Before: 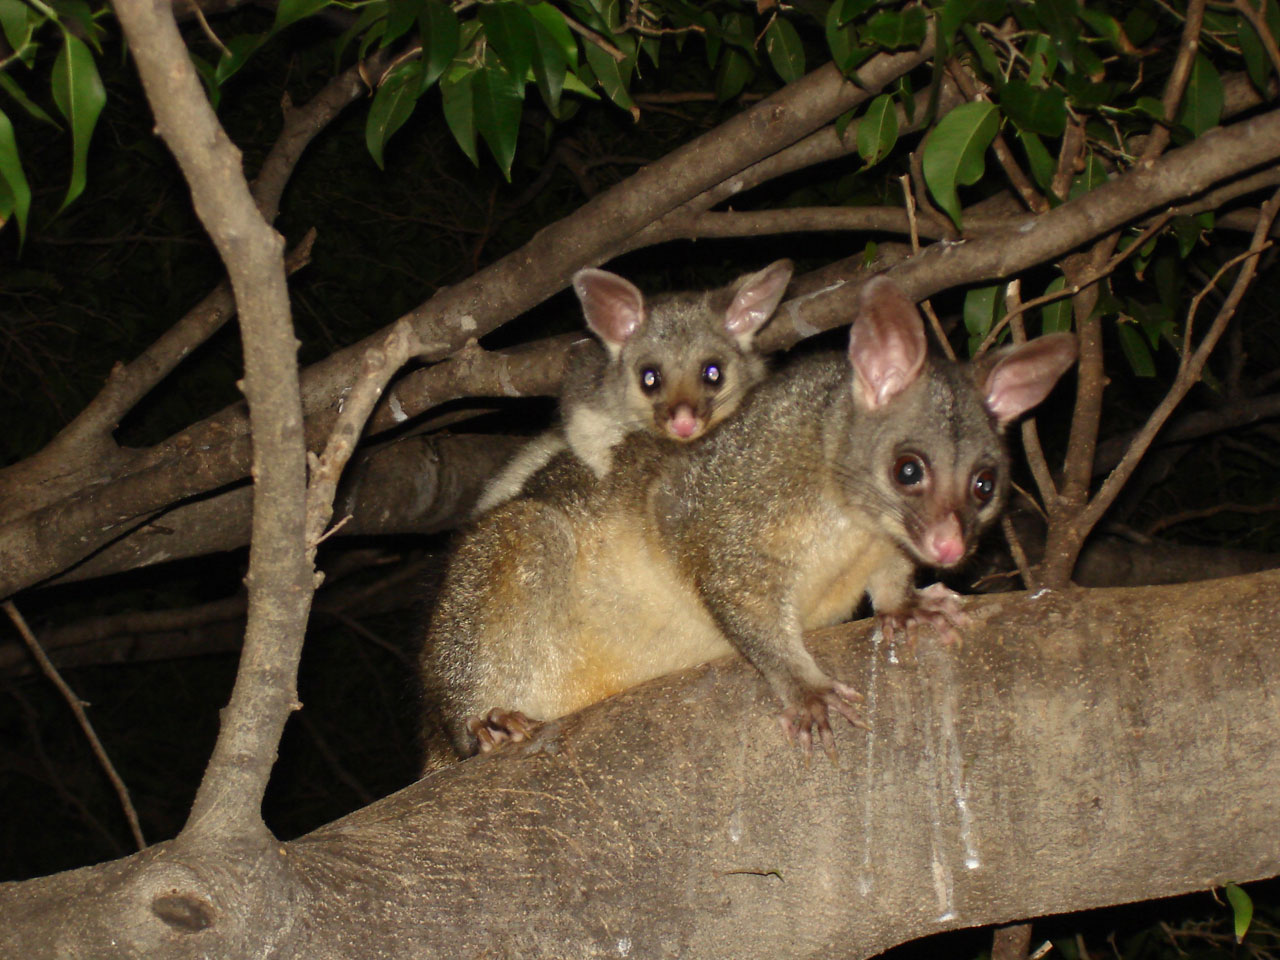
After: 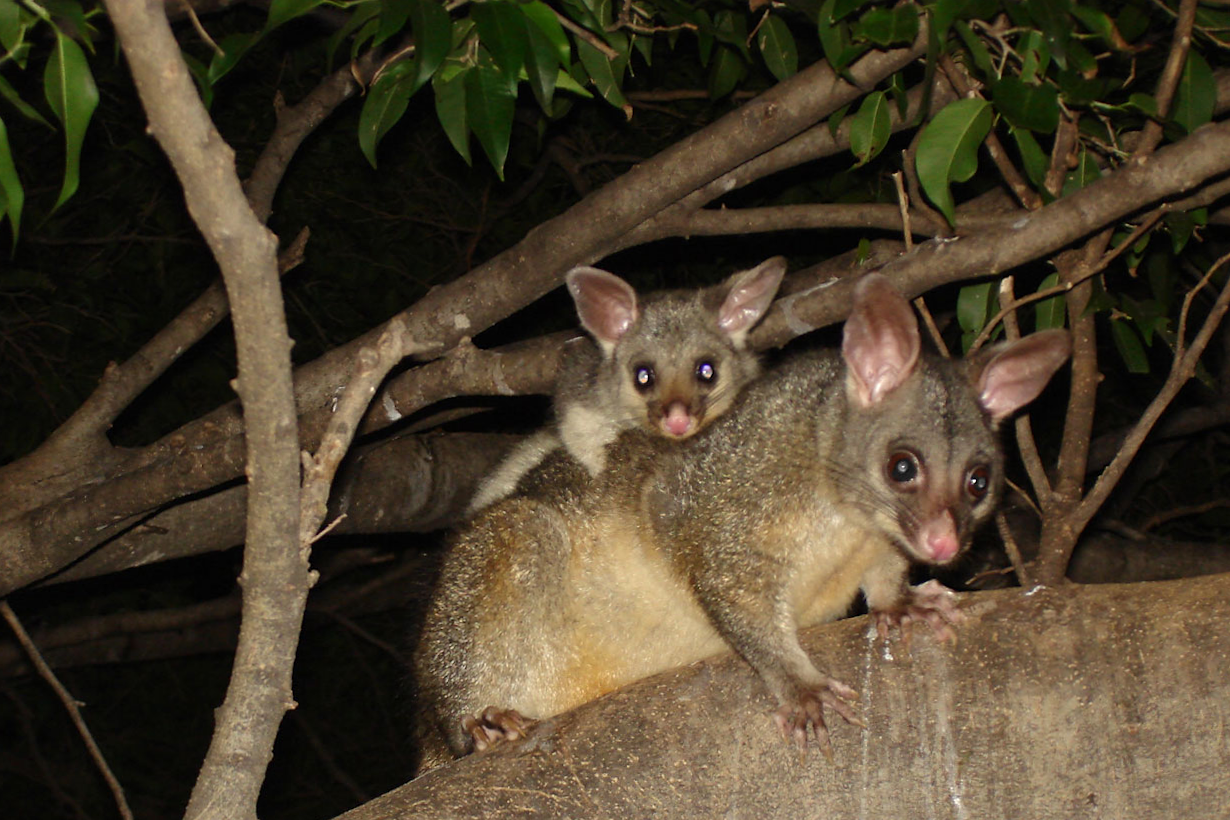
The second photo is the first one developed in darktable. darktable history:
rotate and perspective: automatic cropping original format, crop left 0, crop top 0
sharpen: amount 0.2
crop and rotate: angle 0.2°, left 0.275%, right 3.127%, bottom 14.18%
